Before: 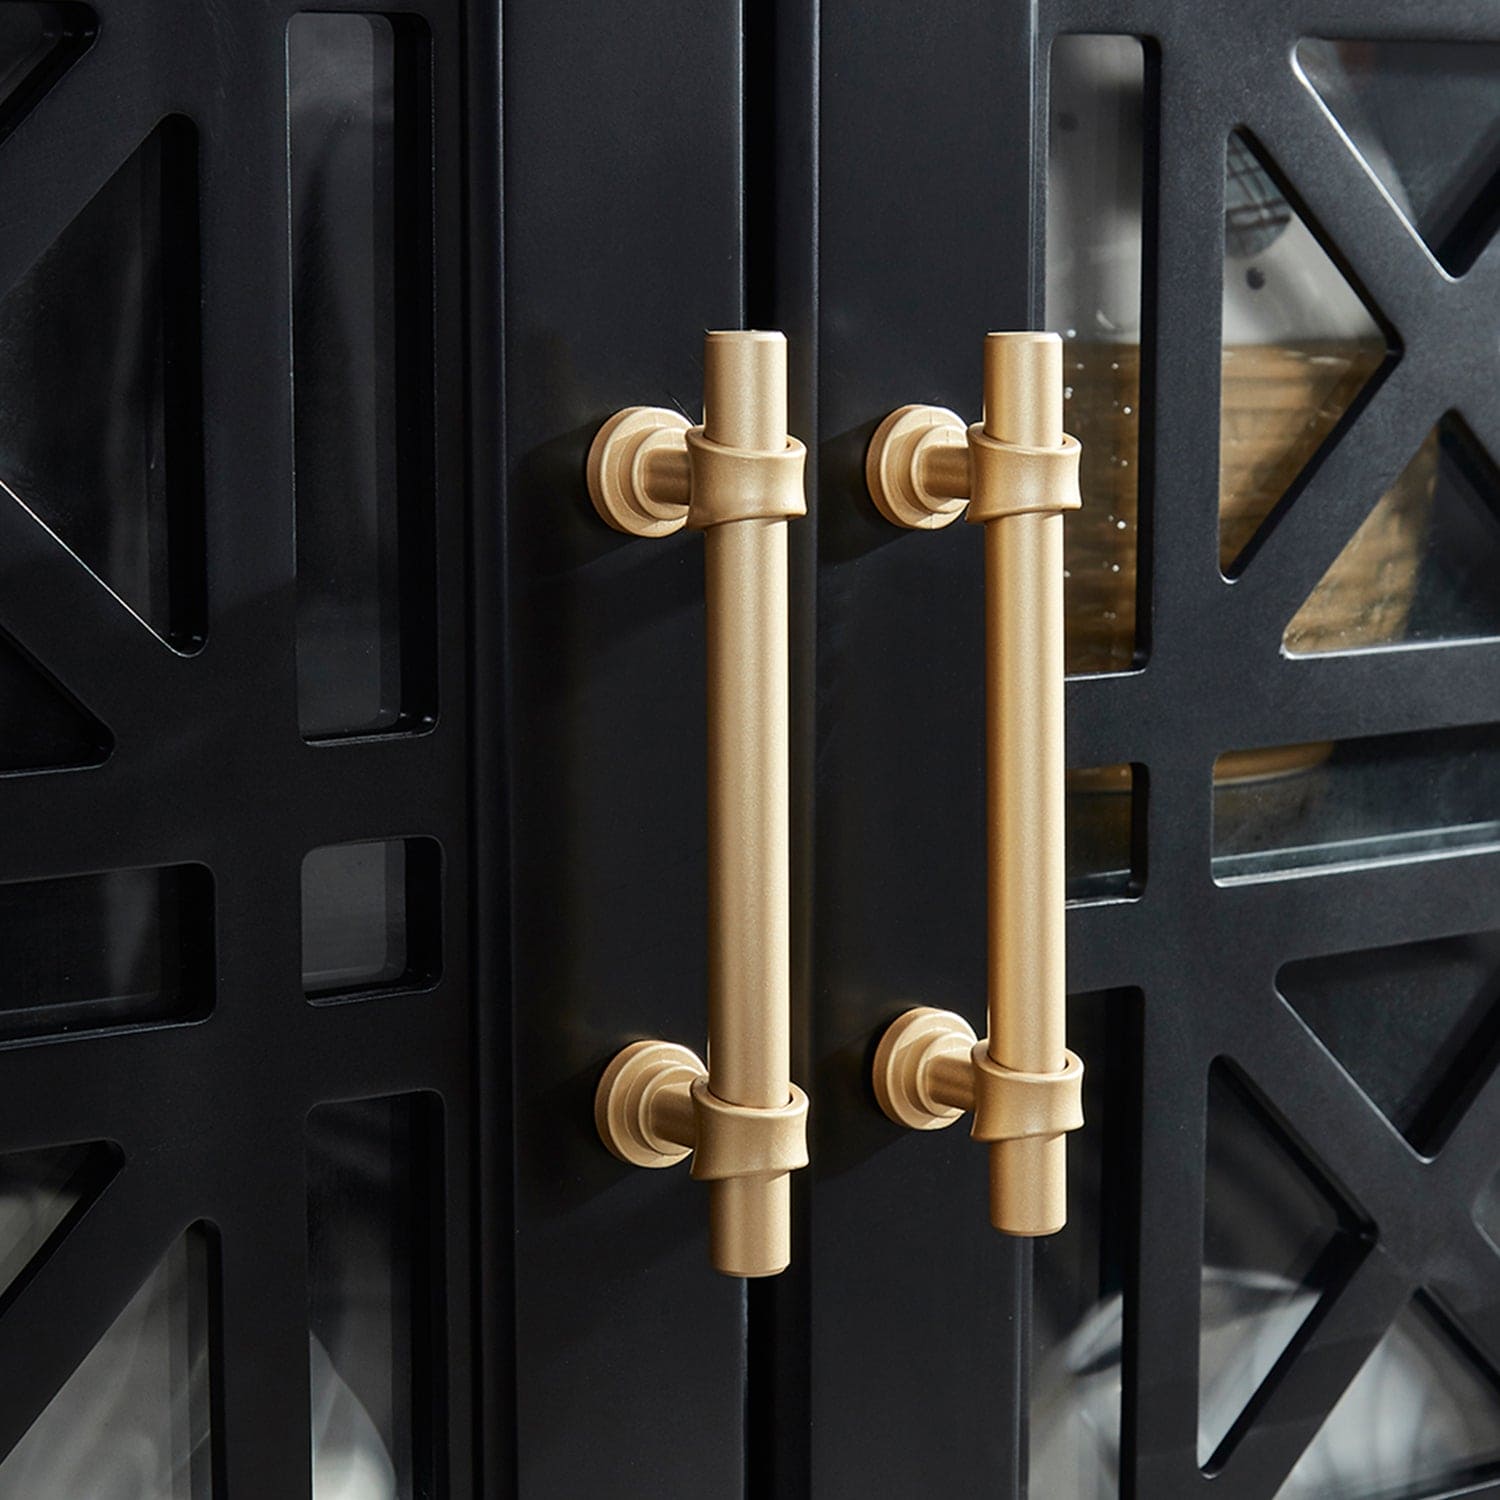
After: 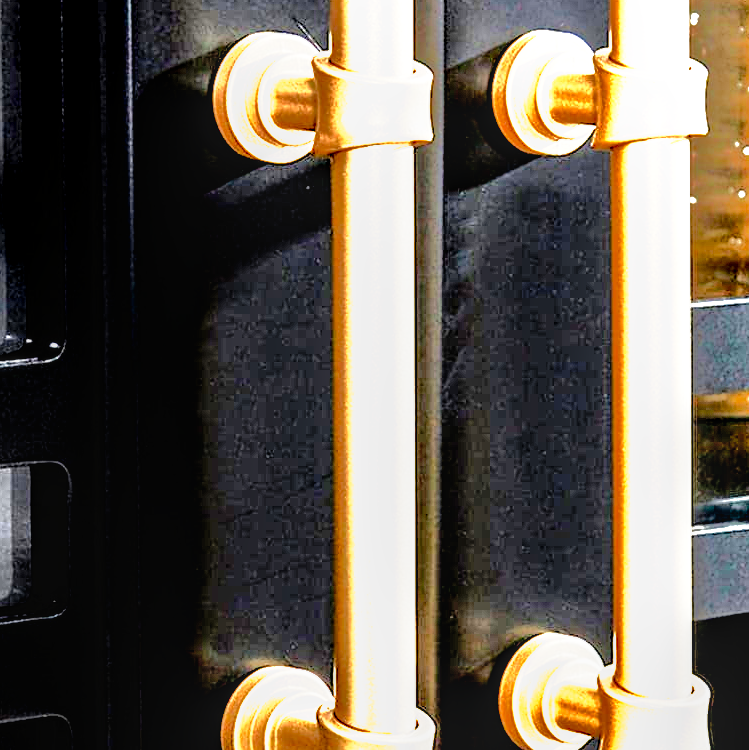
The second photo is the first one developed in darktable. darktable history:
exposure: black level correction 0, exposure 0.7 EV, compensate exposure bias true, compensate highlight preservation false
crop: left 25%, top 25%, right 25%, bottom 25%
local contrast: detail 130%
tone equalizer: -8 EV -0.528 EV, -7 EV -0.319 EV, -6 EV -0.083 EV, -5 EV 0.413 EV, -4 EV 0.985 EV, -3 EV 0.791 EV, -2 EV -0.01 EV, -1 EV 0.14 EV, +0 EV -0.012 EV, smoothing 1
tone curve: curves: ch0 [(0, 0) (0.003, 0.01) (0.011, 0.011) (0.025, 0.008) (0.044, 0.007) (0.069, 0.006) (0.1, 0.005) (0.136, 0.015) (0.177, 0.094) (0.224, 0.241) (0.277, 0.369) (0.335, 0.5) (0.399, 0.648) (0.468, 0.811) (0.543, 0.975) (0.623, 0.989) (0.709, 0.989) (0.801, 0.99) (0.898, 0.99) (1, 1)], preserve colors none
contrast brightness saturation: saturation -0.05
